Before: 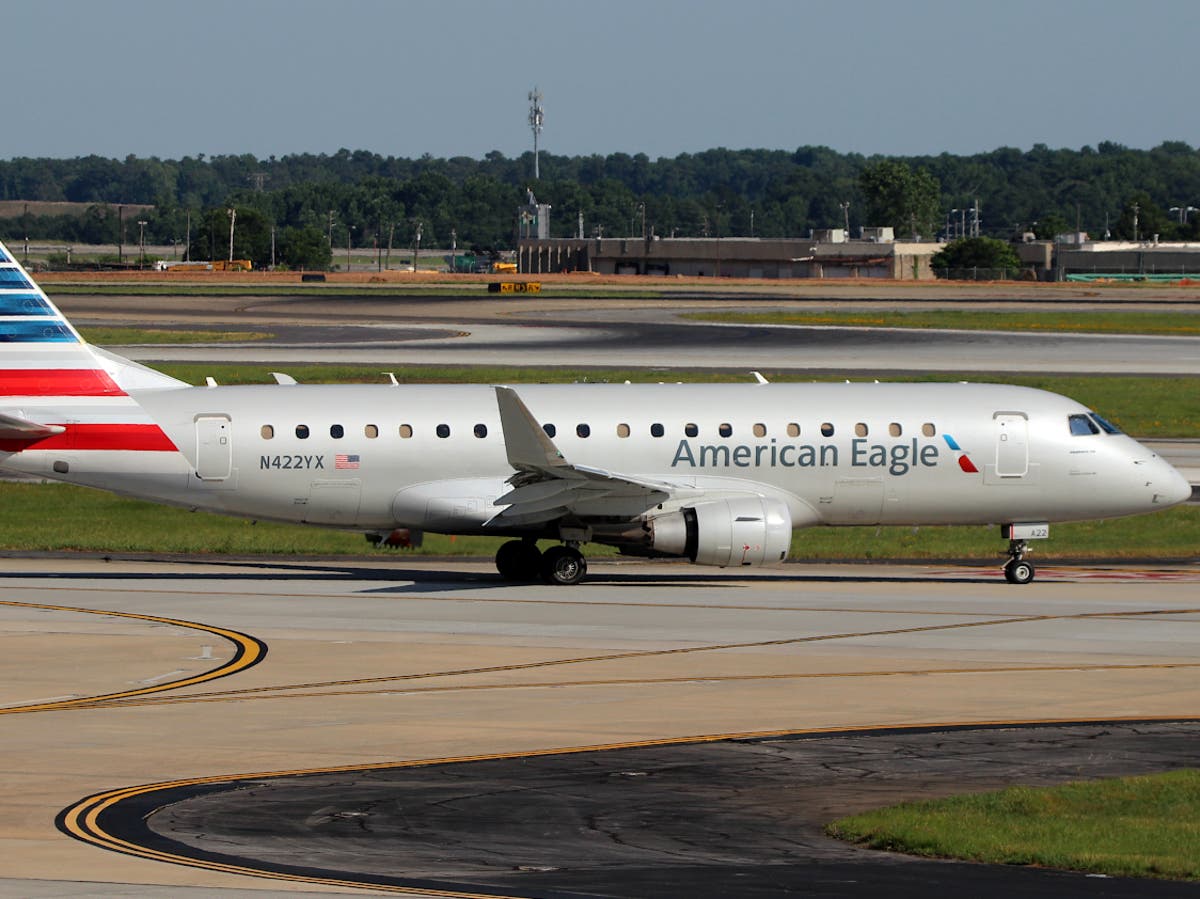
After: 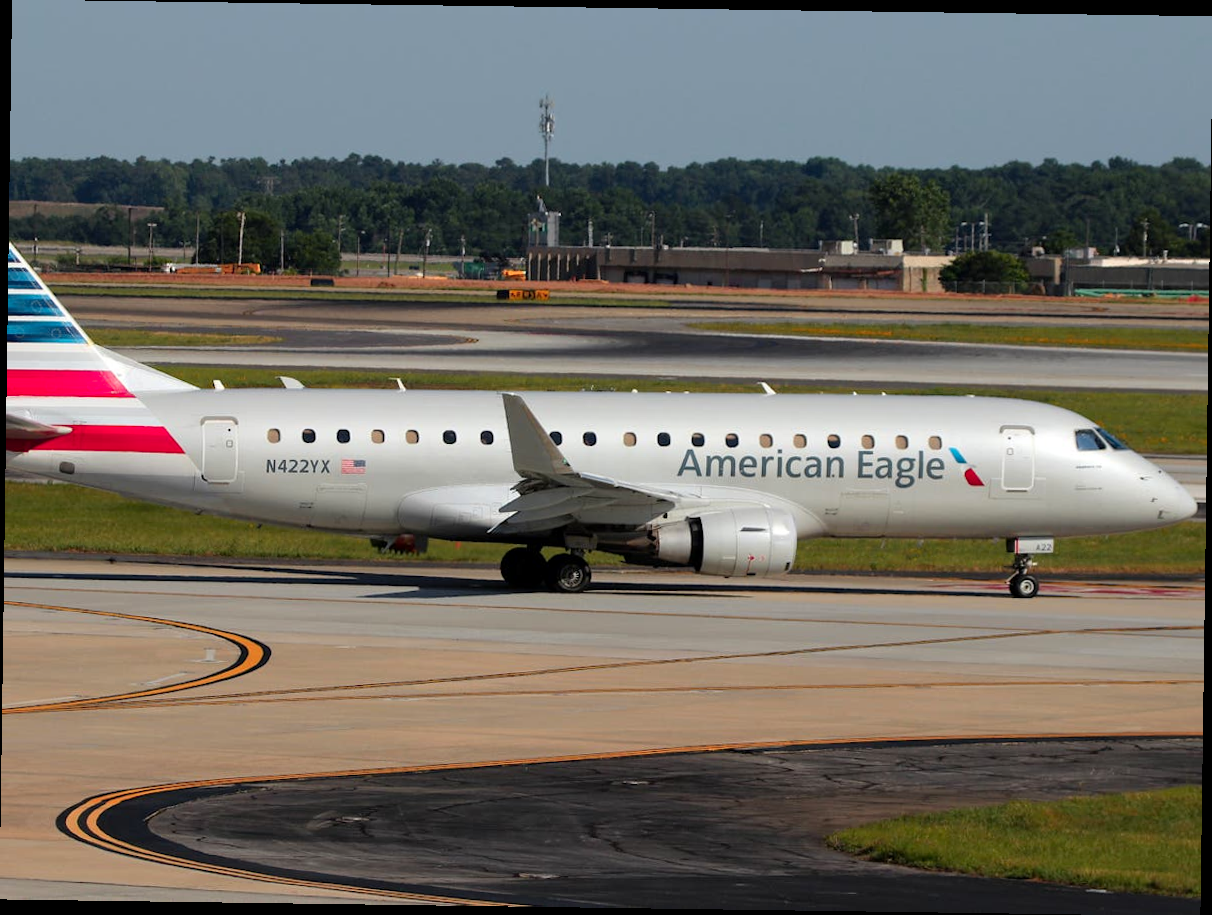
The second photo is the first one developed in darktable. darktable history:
rotate and perspective: rotation 0.8°, automatic cropping off
color zones: curves: ch1 [(0.239, 0.552) (0.75, 0.5)]; ch2 [(0.25, 0.462) (0.749, 0.457)], mix 25.94%
